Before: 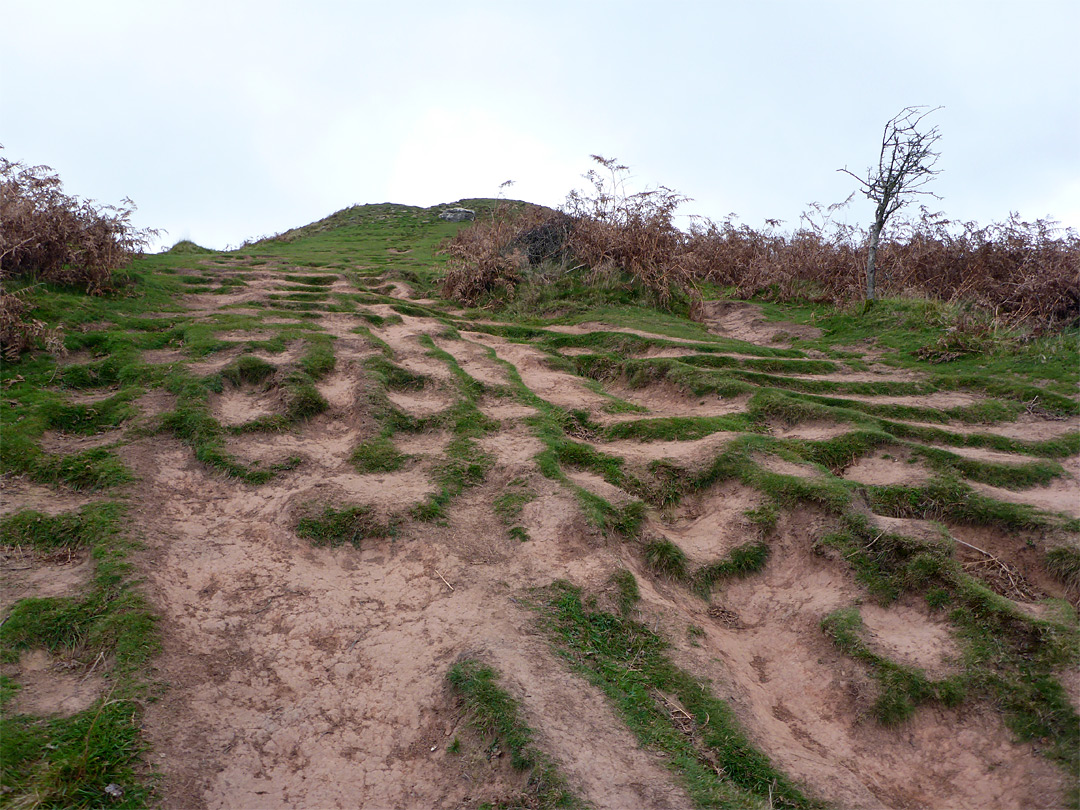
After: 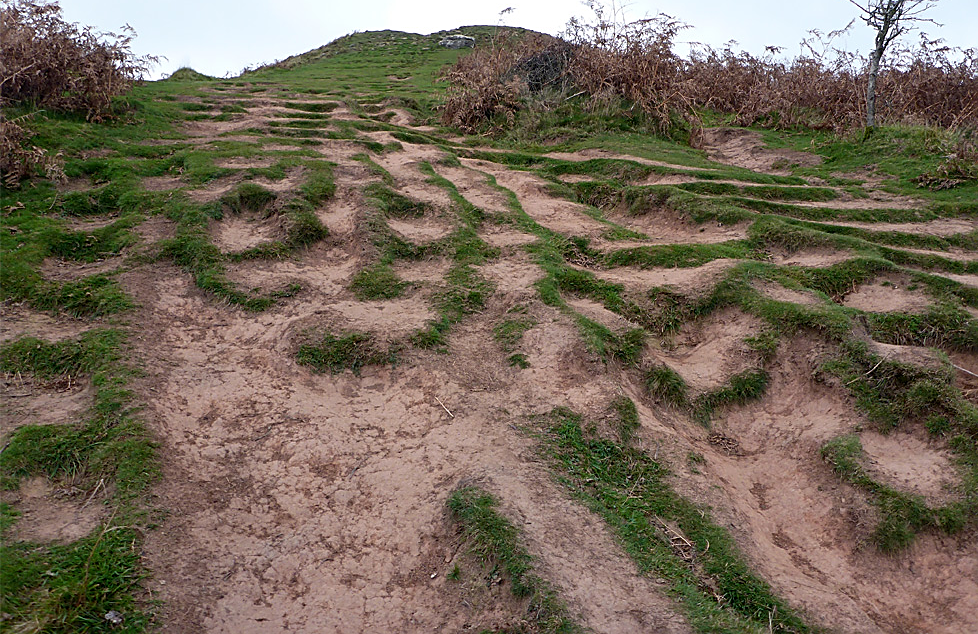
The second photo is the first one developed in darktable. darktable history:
crop: top 21.401%, right 9.376%, bottom 0.304%
sharpen: on, module defaults
